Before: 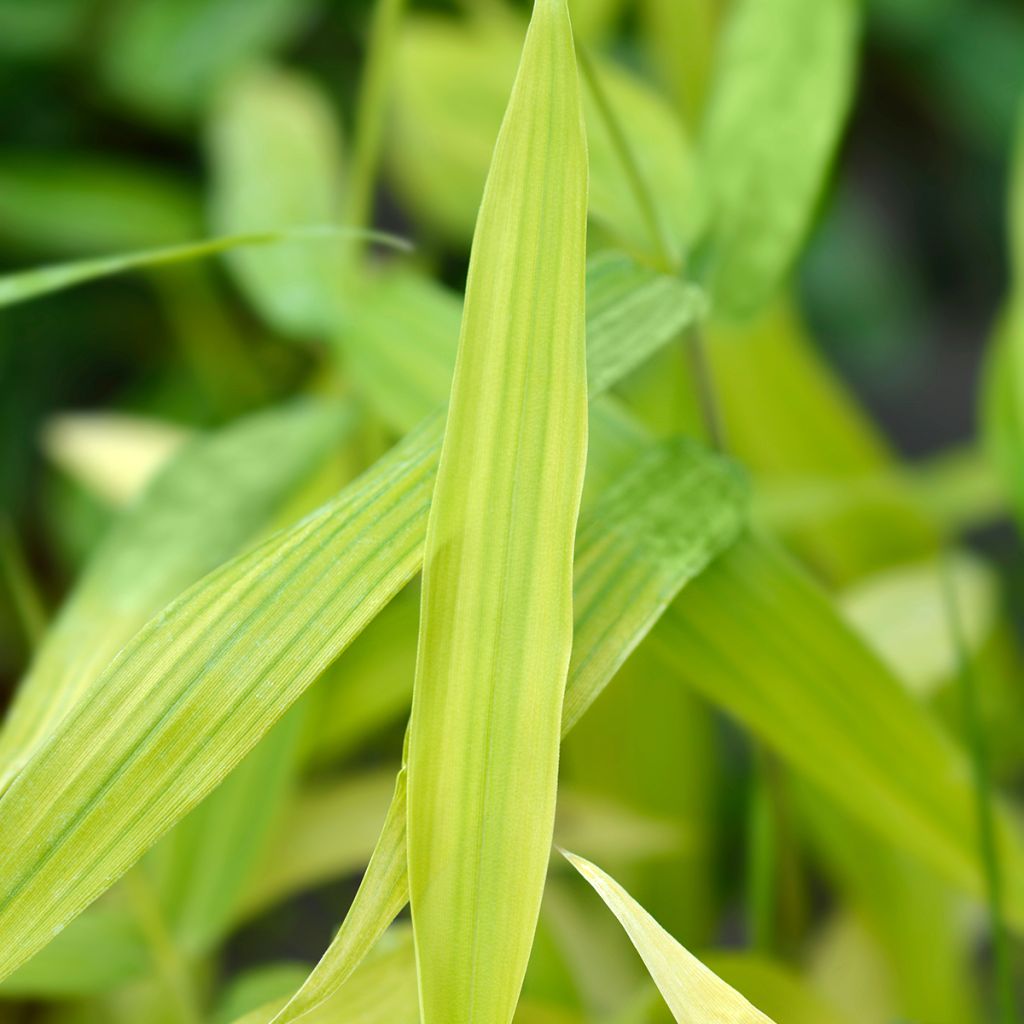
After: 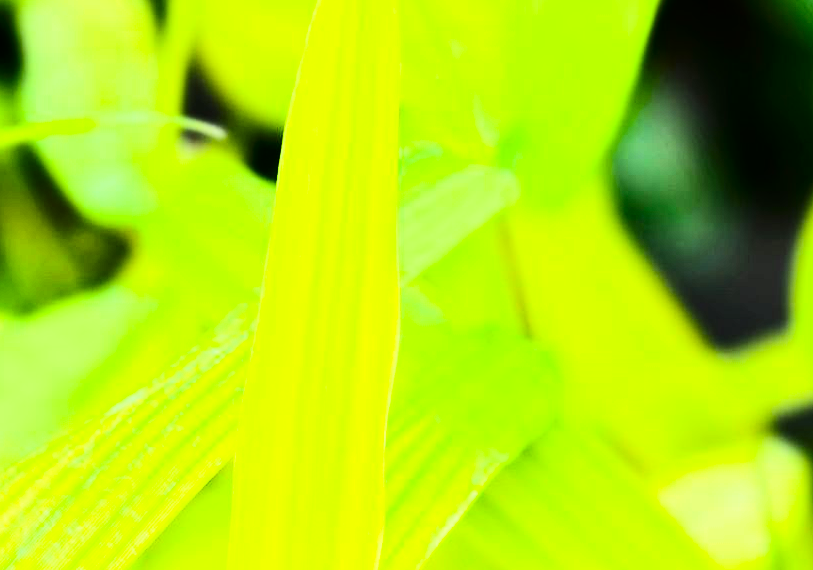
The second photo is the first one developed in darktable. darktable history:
contrast brightness saturation: contrast 0.28
color balance rgb: perceptual saturation grading › global saturation 30%, global vibrance 20%
rgb curve: curves: ch0 [(0, 0) (0.21, 0.15) (0.24, 0.21) (0.5, 0.75) (0.75, 0.96) (0.89, 0.99) (1, 1)]; ch1 [(0, 0.02) (0.21, 0.13) (0.25, 0.2) (0.5, 0.67) (0.75, 0.9) (0.89, 0.97) (1, 1)]; ch2 [(0, 0.02) (0.21, 0.13) (0.25, 0.2) (0.5, 0.67) (0.75, 0.9) (0.89, 0.97) (1, 1)], compensate middle gray true
crop: left 18.38%, top 11.092%, right 2.134%, bottom 33.217%
